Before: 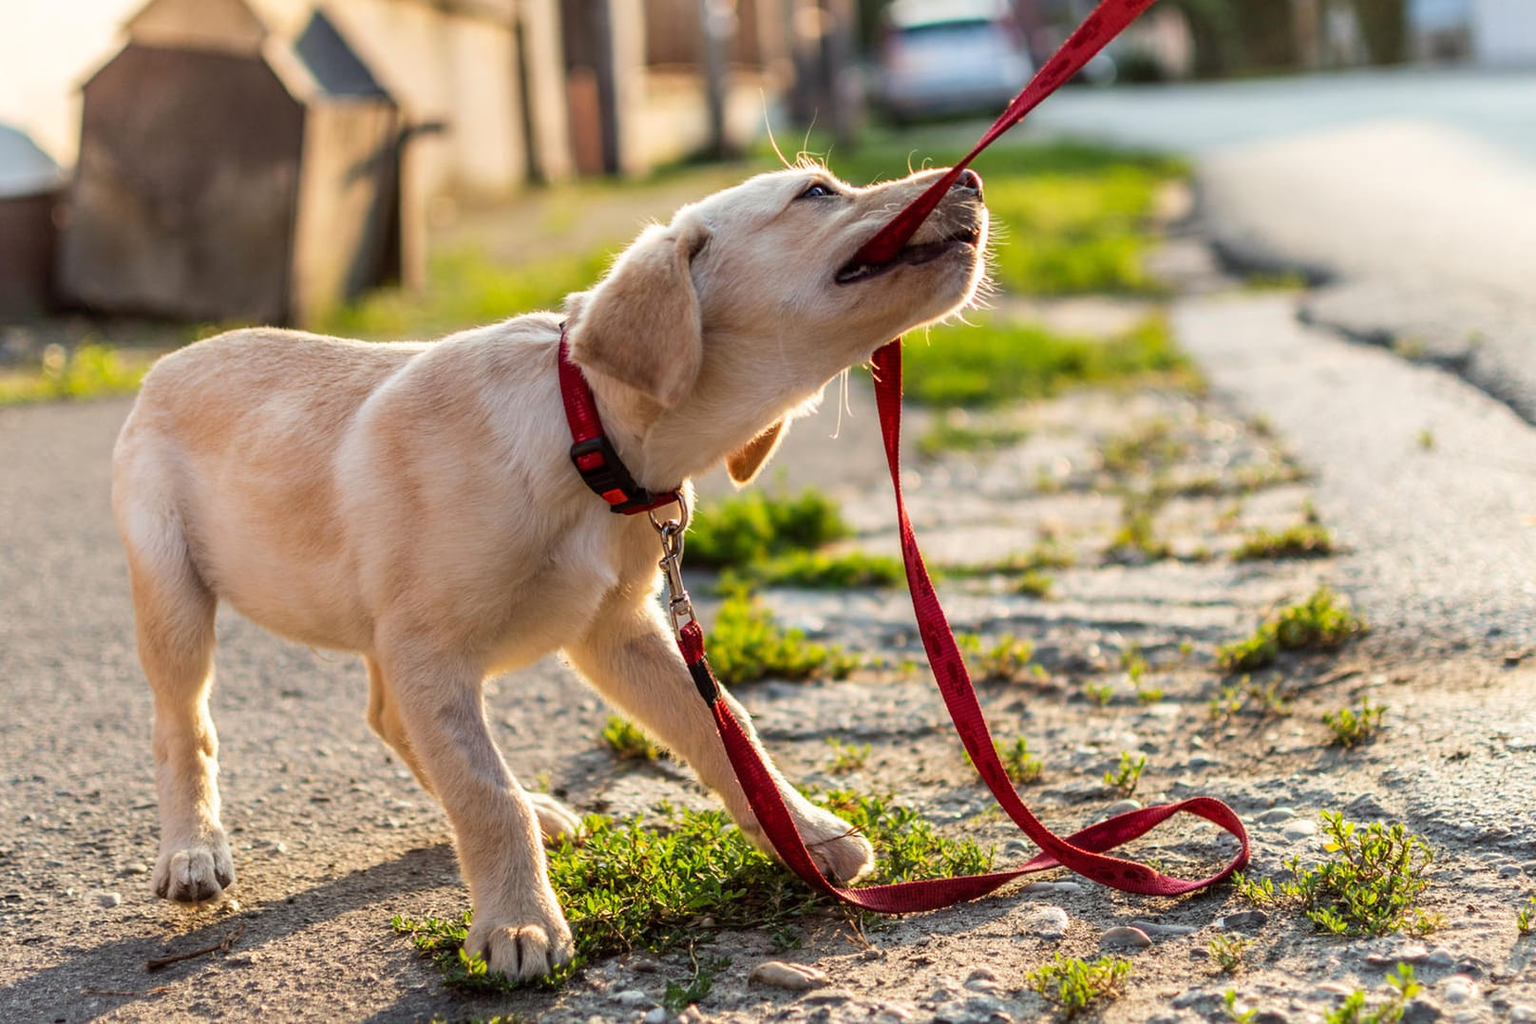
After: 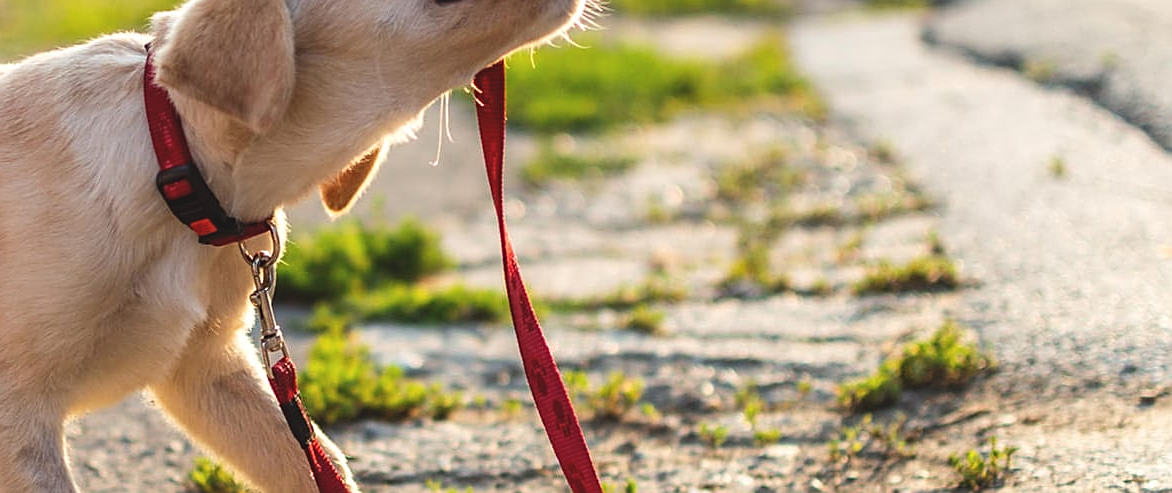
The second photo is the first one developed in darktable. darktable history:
crop and rotate: left 27.473%, top 27.473%, bottom 26.786%
sharpen: on, module defaults
exposure: black level correction -0.009, exposure 0.07 EV, compensate exposure bias true, compensate highlight preservation false
